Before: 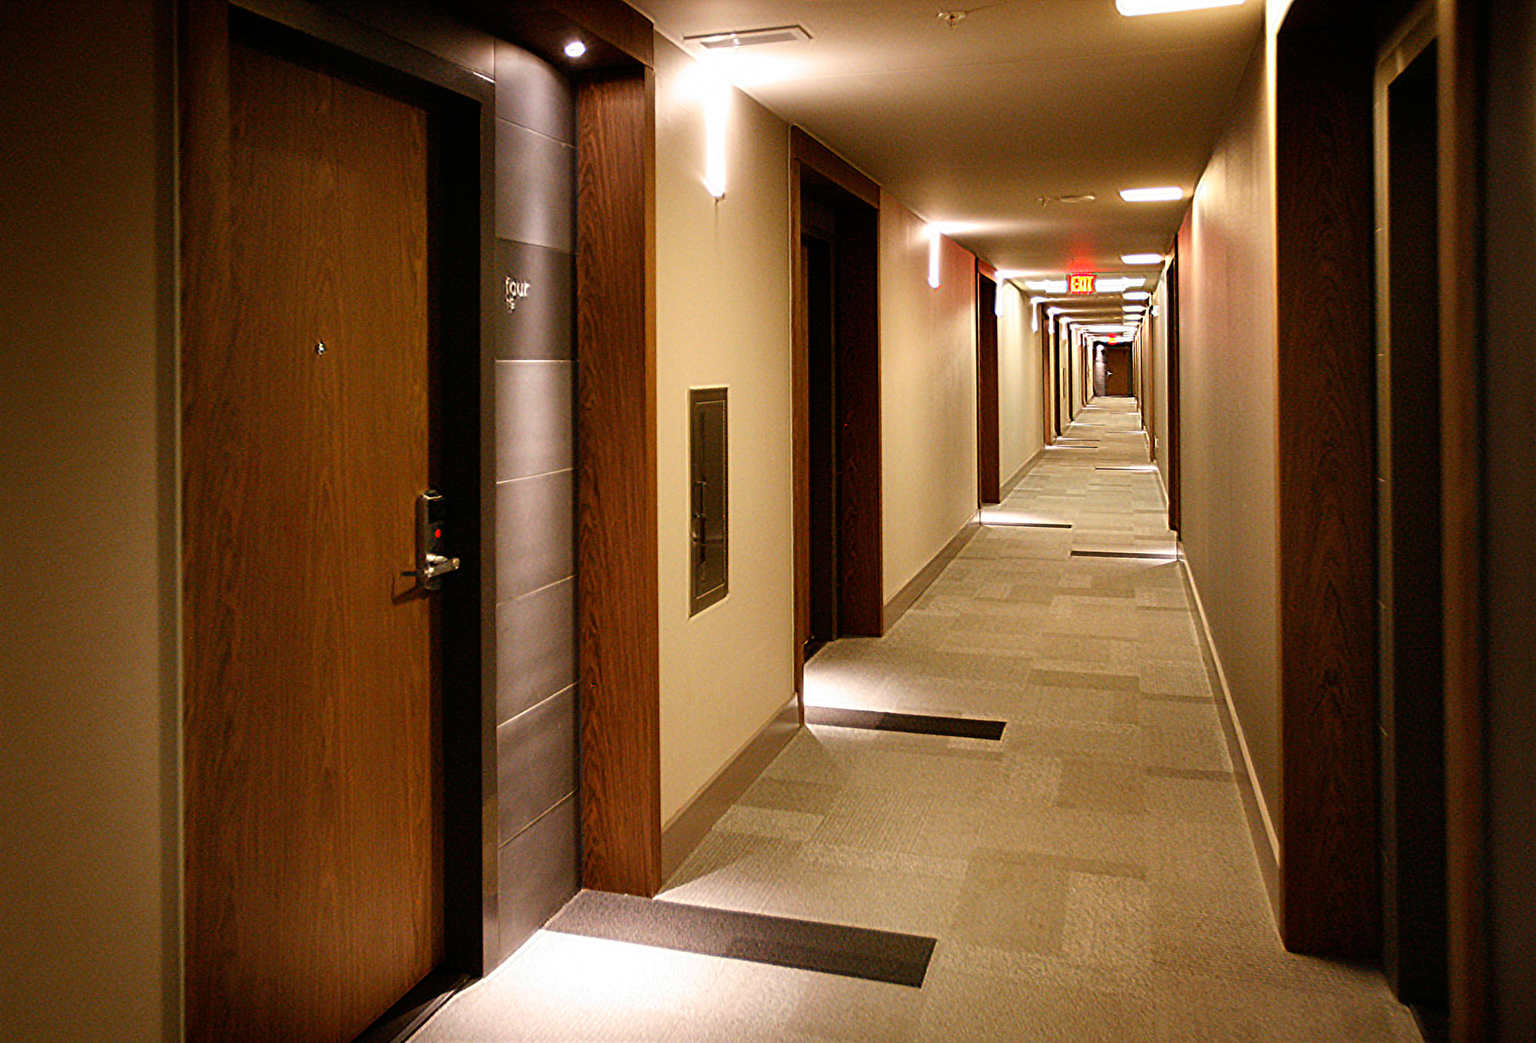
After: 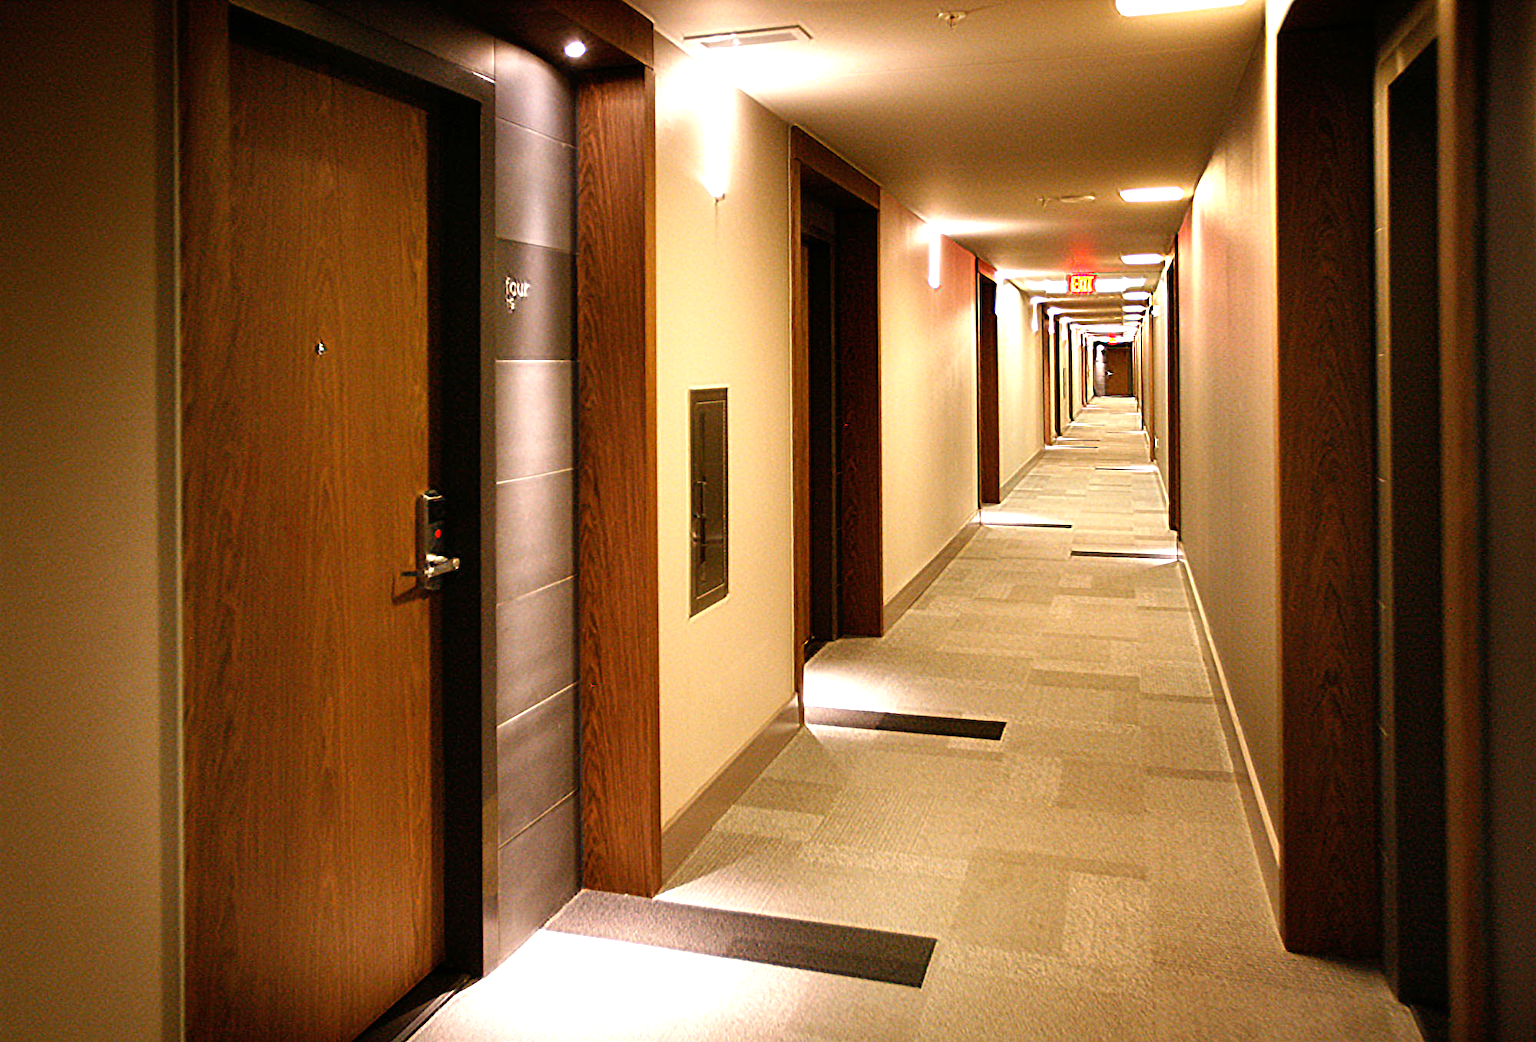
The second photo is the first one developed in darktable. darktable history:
exposure: exposure 0.694 EV, compensate highlight preservation false
